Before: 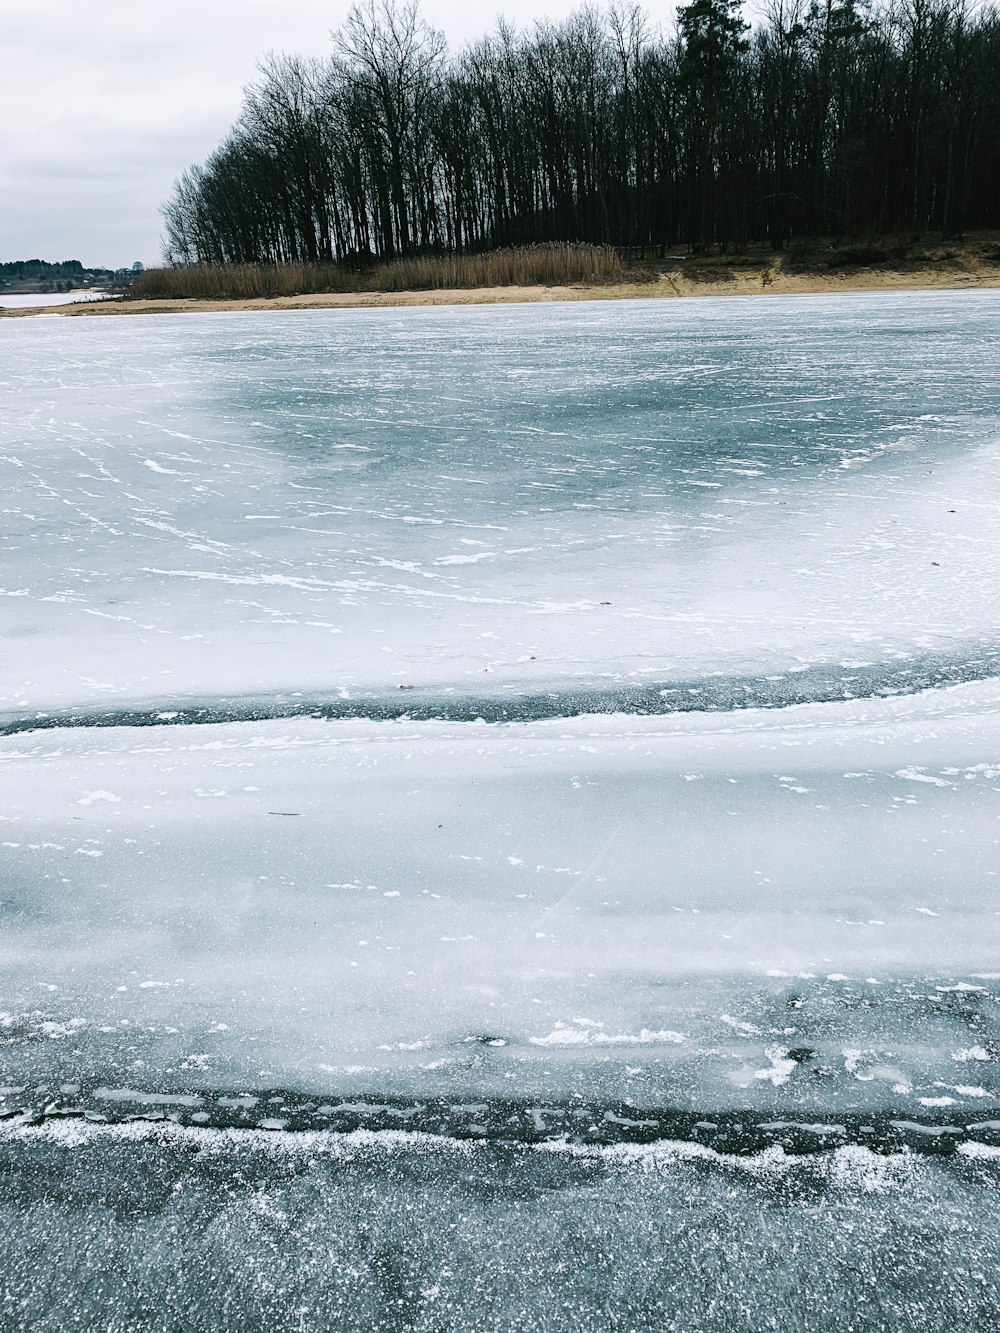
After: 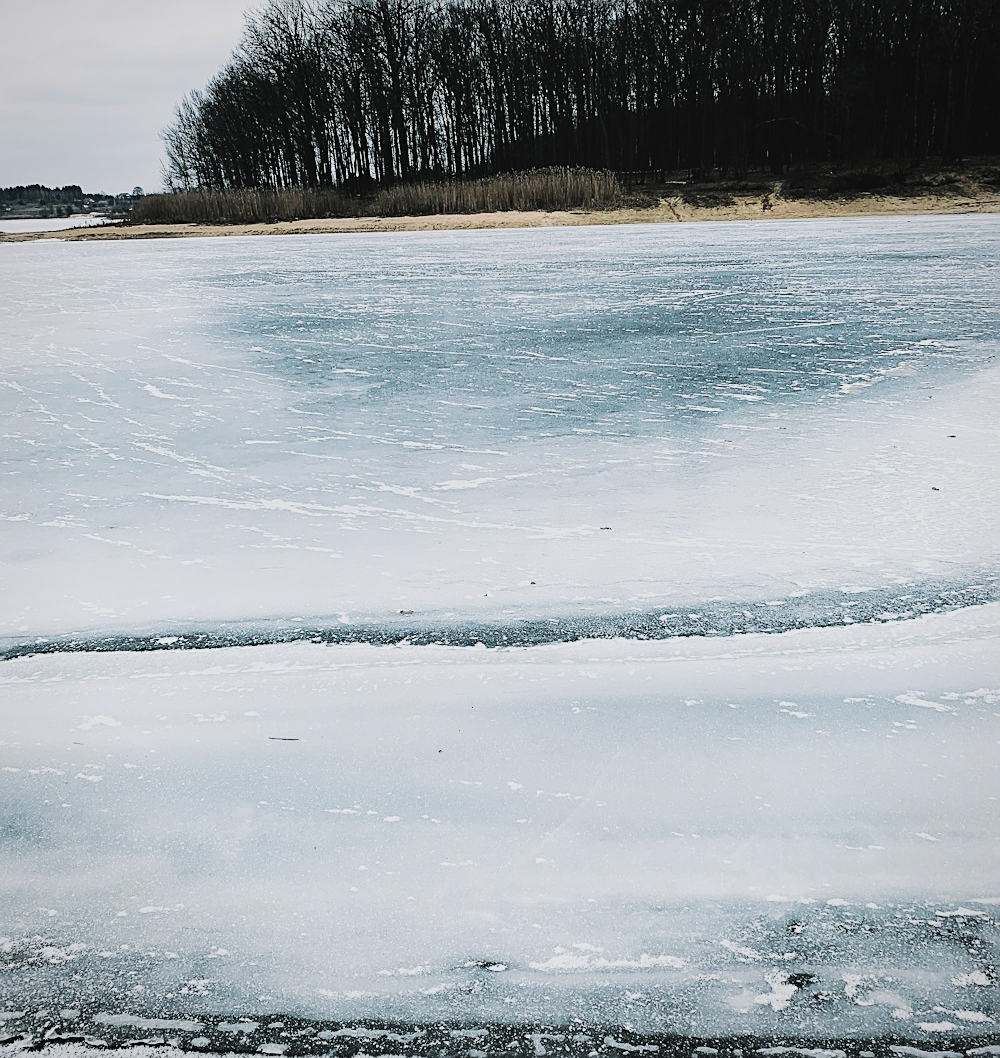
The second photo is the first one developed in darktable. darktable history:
filmic rgb: black relative exposure -5.01 EV, white relative exposure 3.96 EV, hardness 2.88, contrast 1.385, highlights saturation mix -29.65%, iterations of high-quality reconstruction 0
vignetting: fall-off radius 93.9%, brightness -0.401, saturation -0.288
sharpen: on, module defaults
crop and rotate: top 5.661%, bottom 14.955%
exposure: black level correction -0.027, compensate highlight preservation false
